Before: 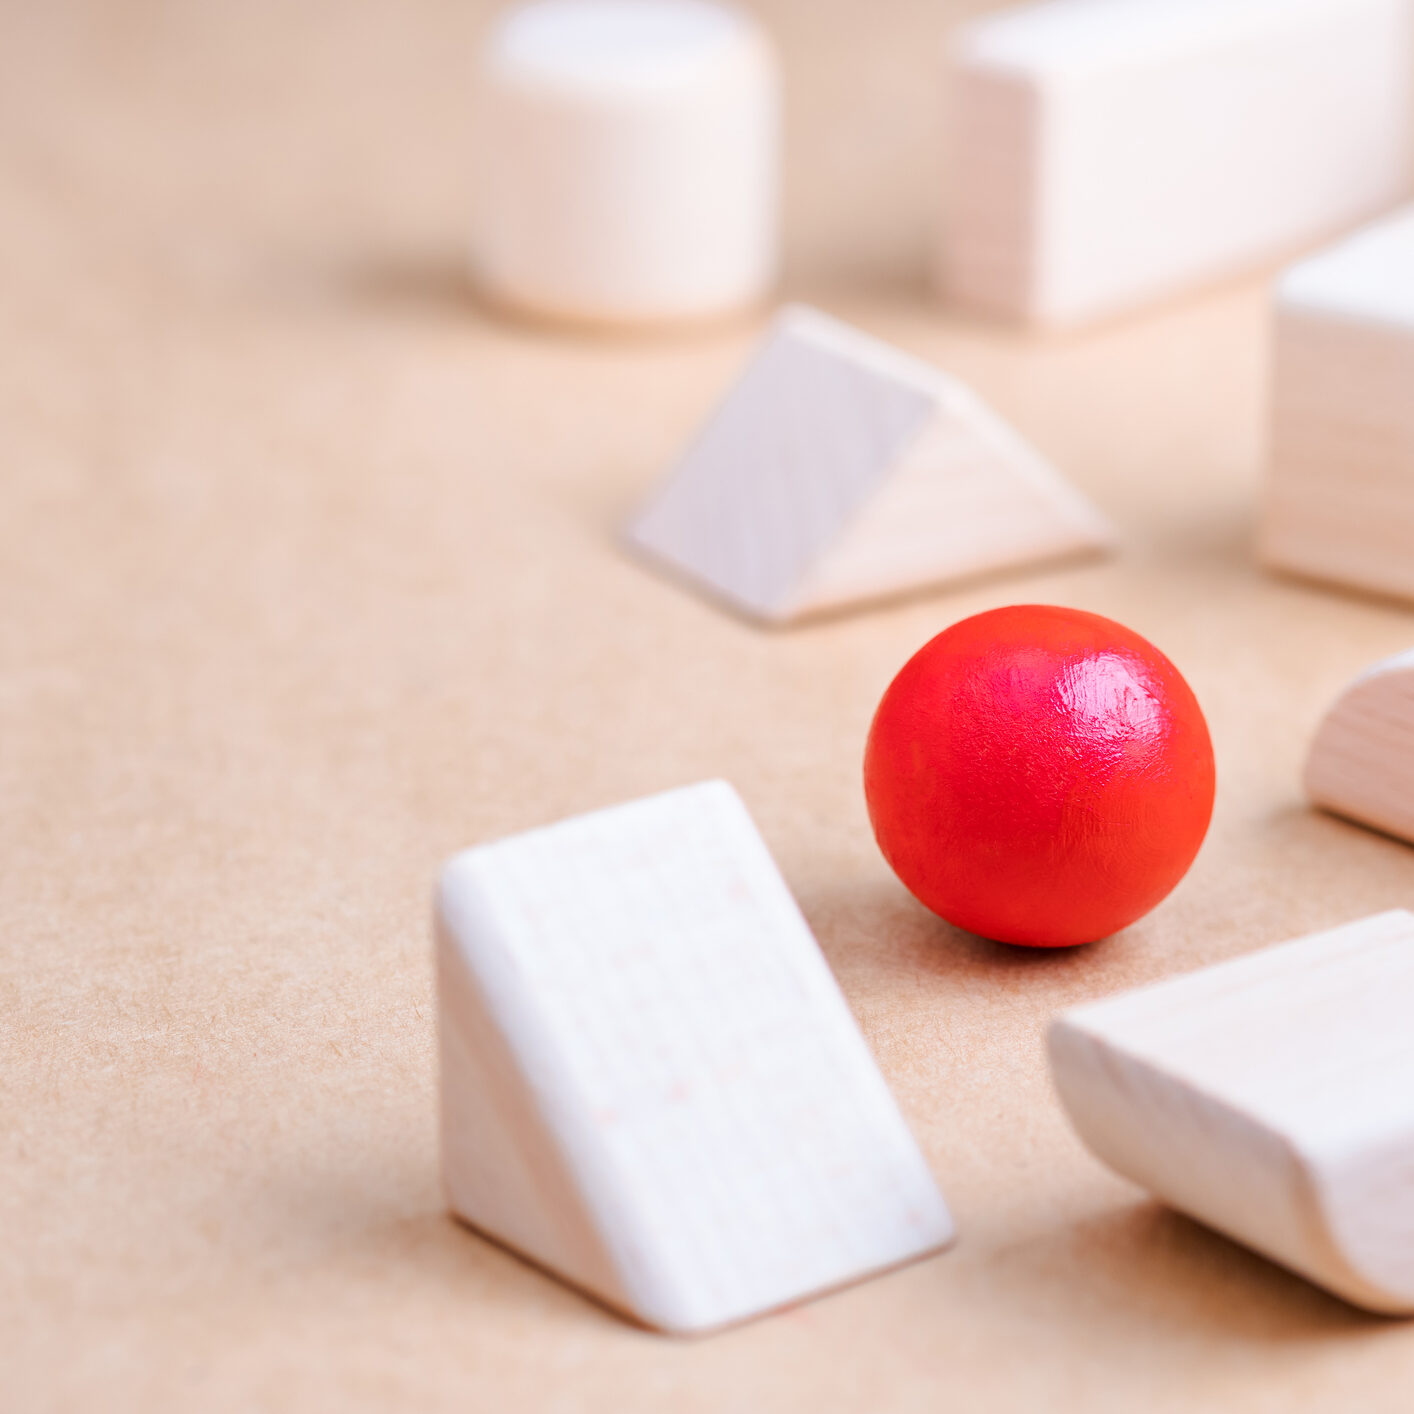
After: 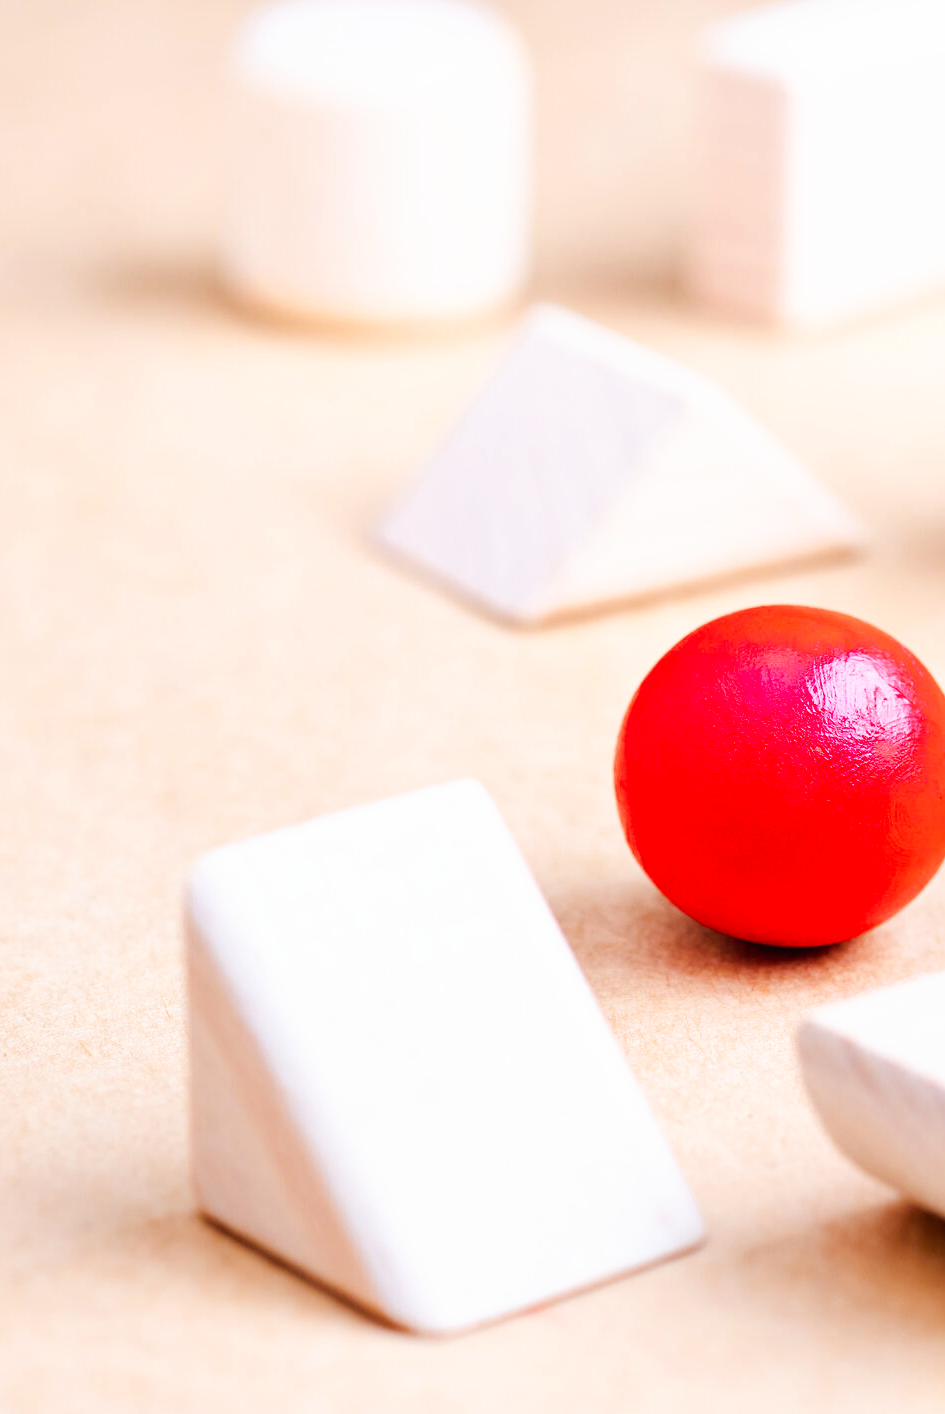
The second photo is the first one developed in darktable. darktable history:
exposure: black level correction 0.001, compensate highlight preservation false
tone curve: curves: ch0 [(0, 0) (0.003, 0.016) (0.011, 0.016) (0.025, 0.016) (0.044, 0.017) (0.069, 0.026) (0.1, 0.044) (0.136, 0.074) (0.177, 0.121) (0.224, 0.183) (0.277, 0.248) (0.335, 0.326) (0.399, 0.413) (0.468, 0.511) (0.543, 0.612) (0.623, 0.717) (0.709, 0.818) (0.801, 0.911) (0.898, 0.979) (1, 1)], preserve colors none
crop and rotate: left 17.732%, right 15.423%
